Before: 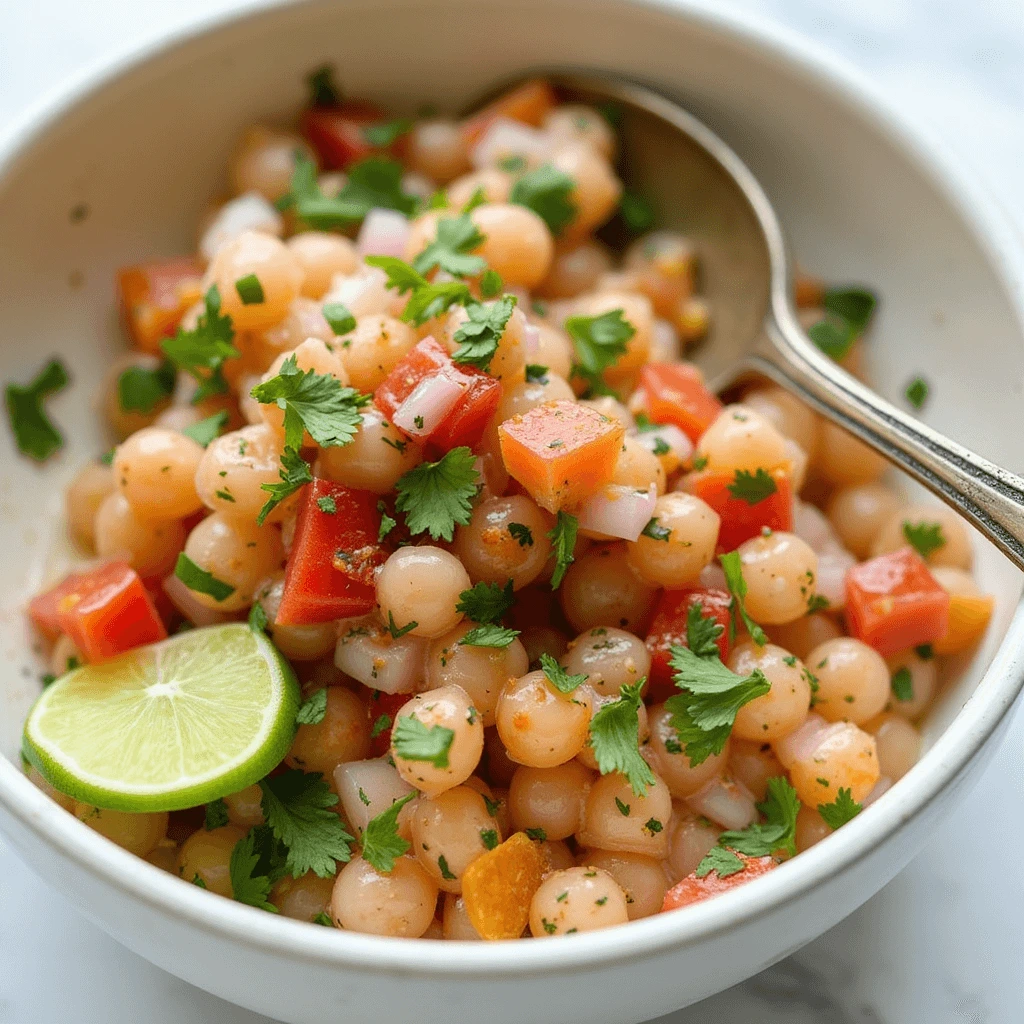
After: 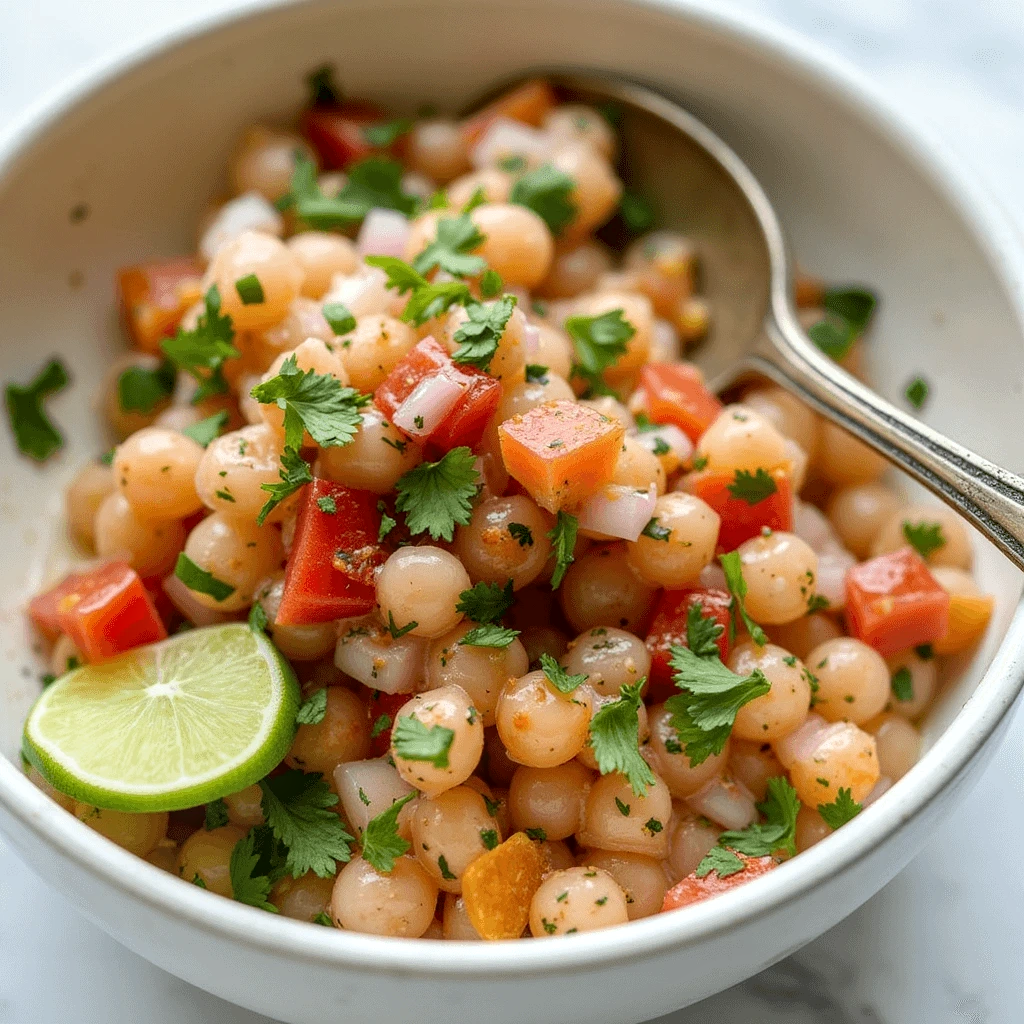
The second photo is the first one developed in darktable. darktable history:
local contrast: on, module defaults
exposure: exposure -0.041 EV
